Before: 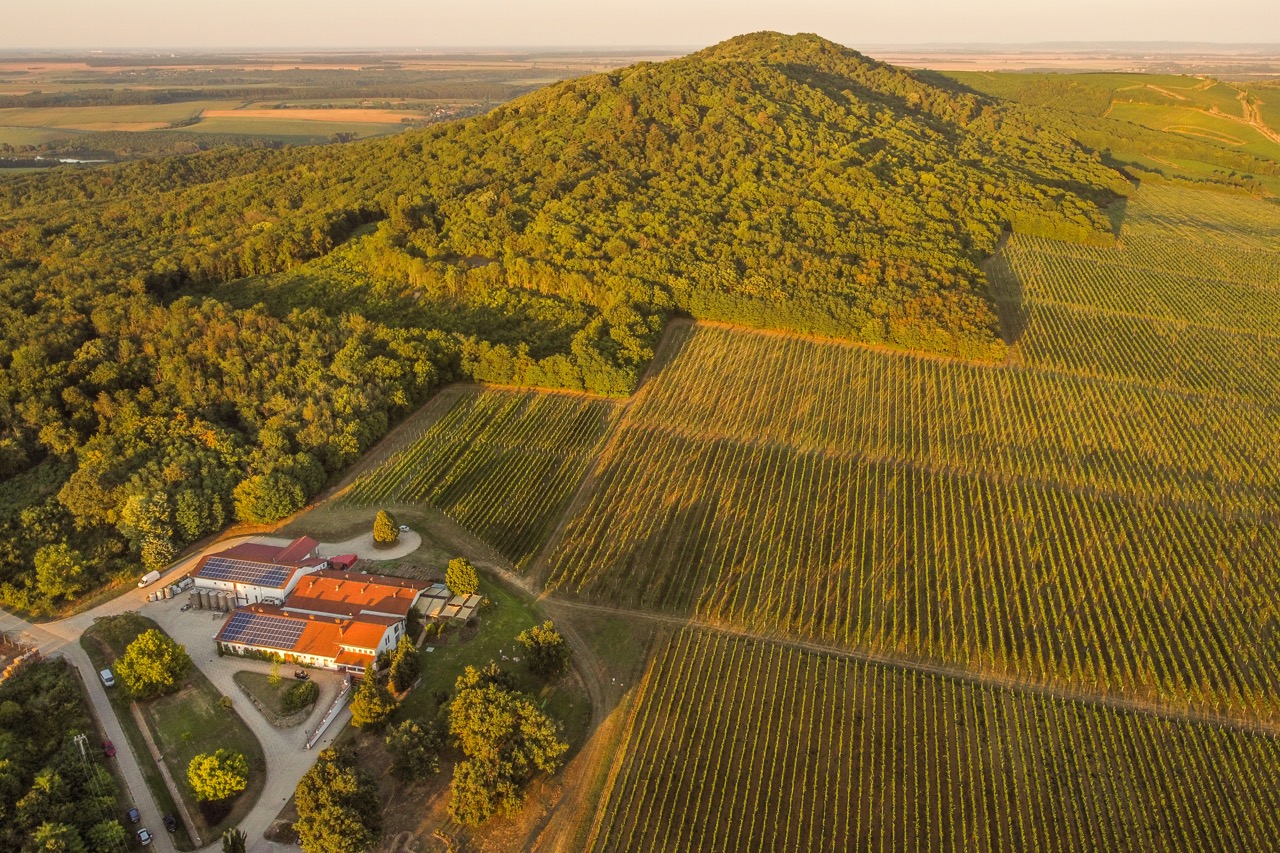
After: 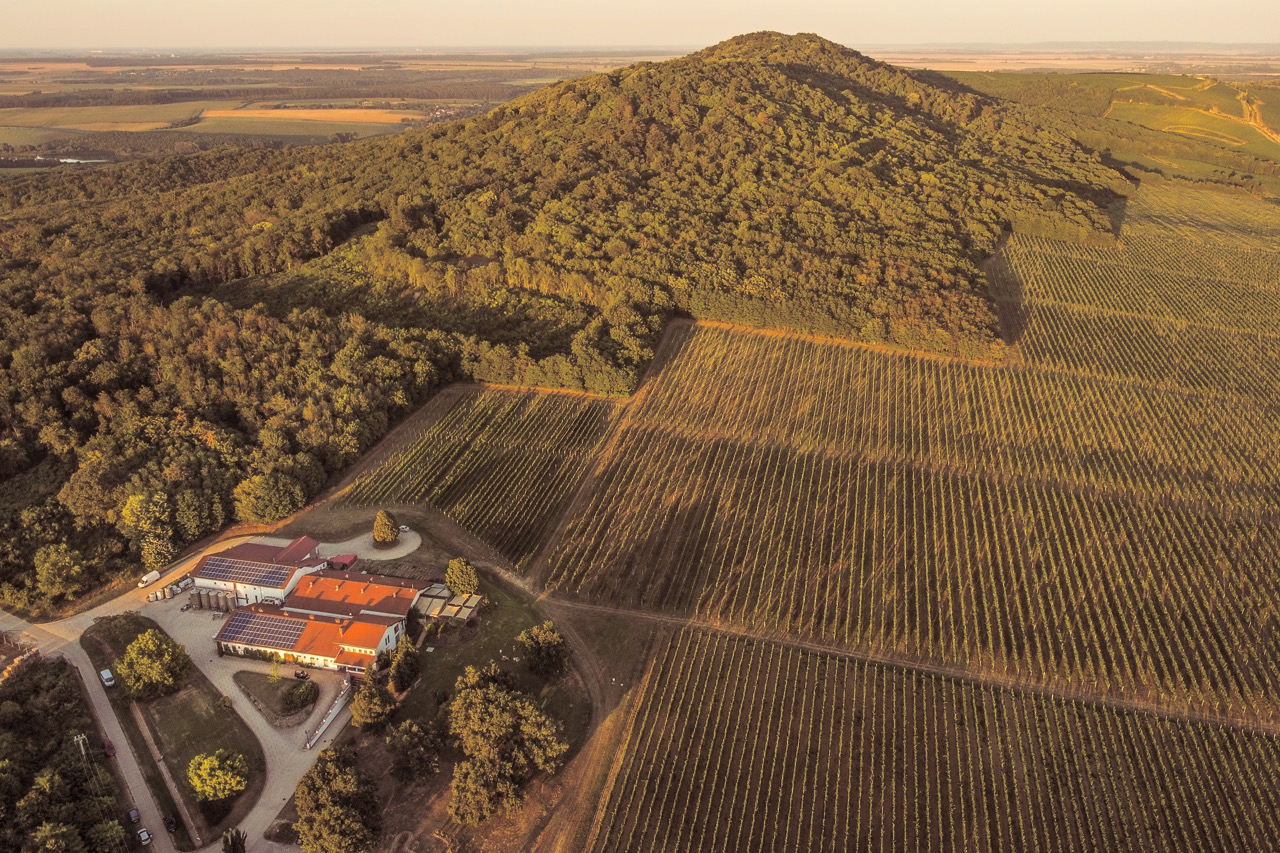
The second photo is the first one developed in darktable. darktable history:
split-toning: shadows › saturation 0.24, highlights › hue 54°, highlights › saturation 0.24
color correction: highlights b* 3
white balance: emerald 1
